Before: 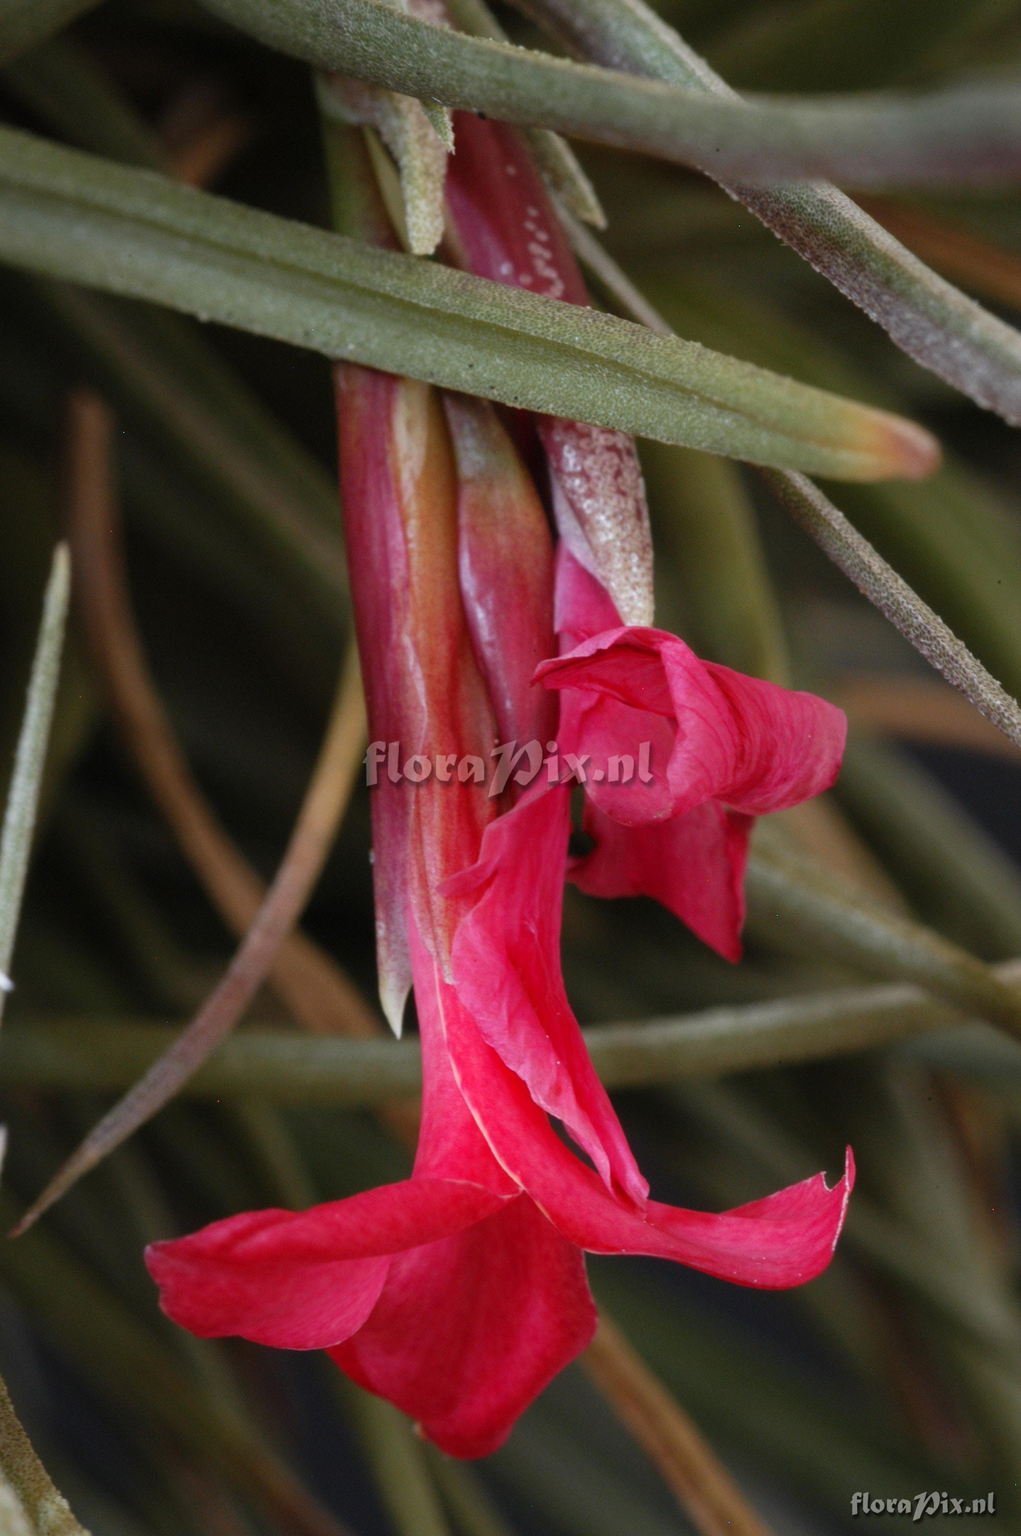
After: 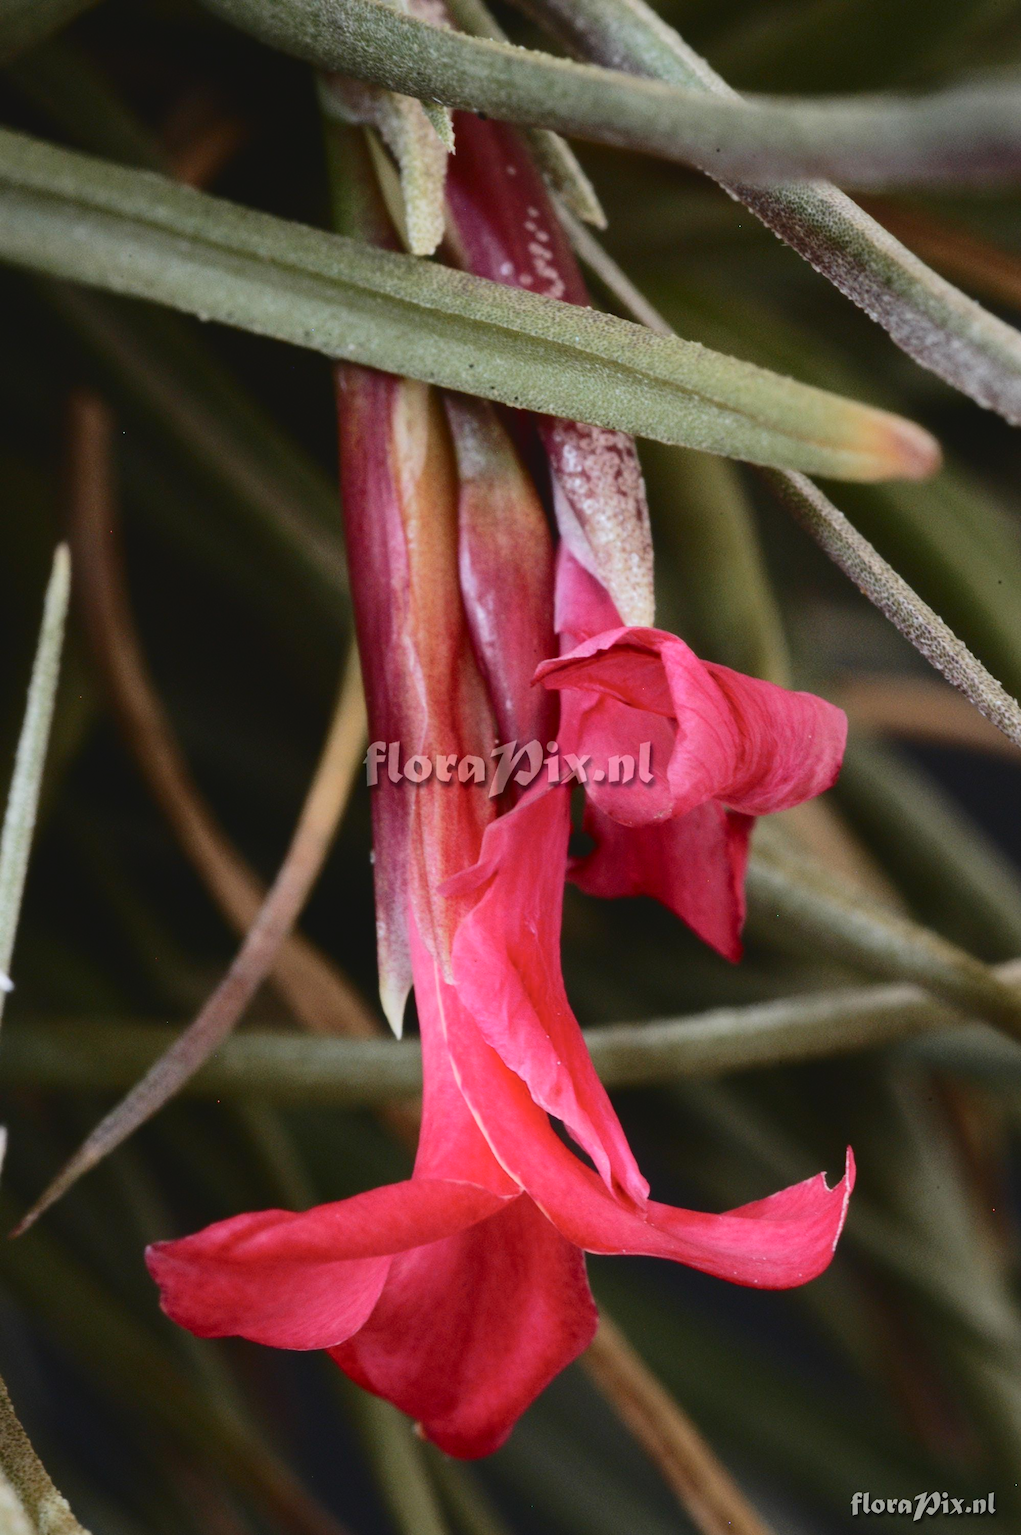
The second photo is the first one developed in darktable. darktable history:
tone curve: curves: ch0 [(0, 0) (0.003, 0.054) (0.011, 0.057) (0.025, 0.056) (0.044, 0.062) (0.069, 0.071) (0.1, 0.088) (0.136, 0.111) (0.177, 0.146) (0.224, 0.19) (0.277, 0.261) (0.335, 0.363) (0.399, 0.458) (0.468, 0.562) (0.543, 0.653) (0.623, 0.725) (0.709, 0.801) (0.801, 0.853) (0.898, 0.915) (1, 1)], color space Lab, independent channels, preserve colors none
